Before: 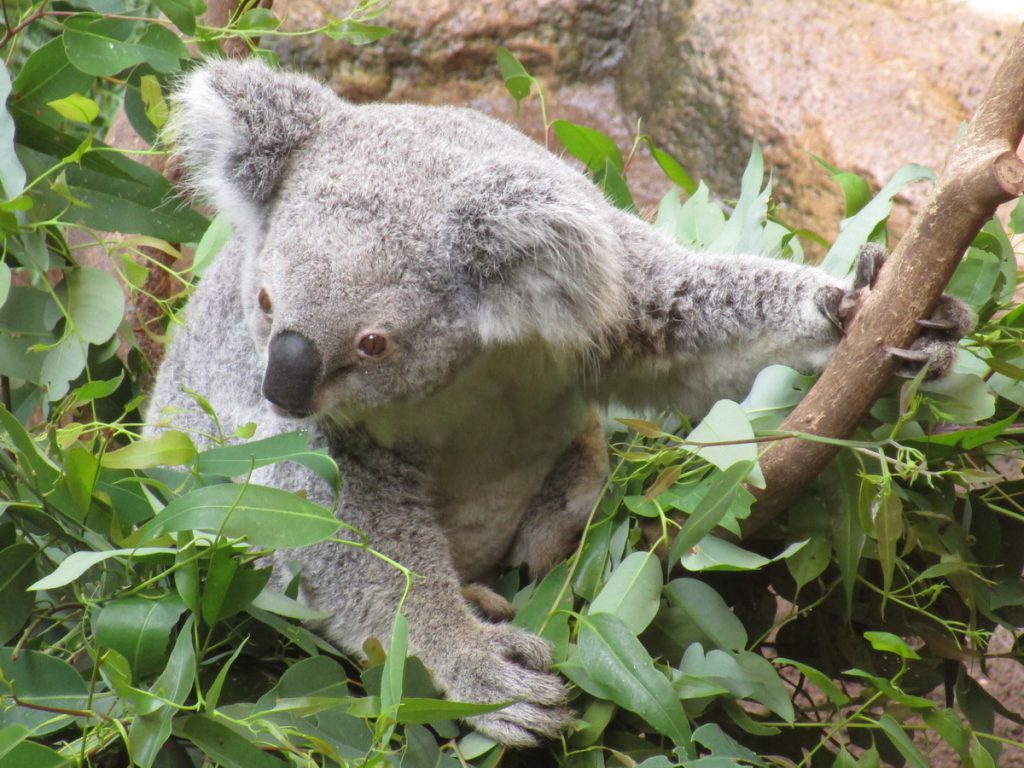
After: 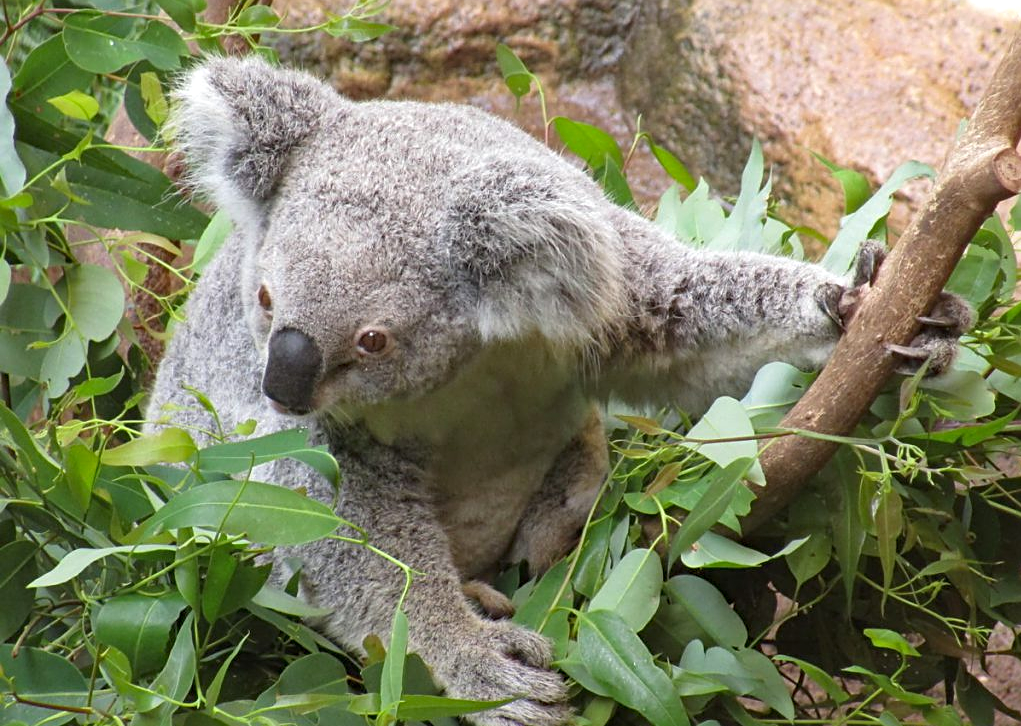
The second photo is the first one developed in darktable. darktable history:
sharpen: on, module defaults
crop: top 0.448%, right 0.262%, bottom 4.991%
haze removal: compatibility mode true, adaptive false
